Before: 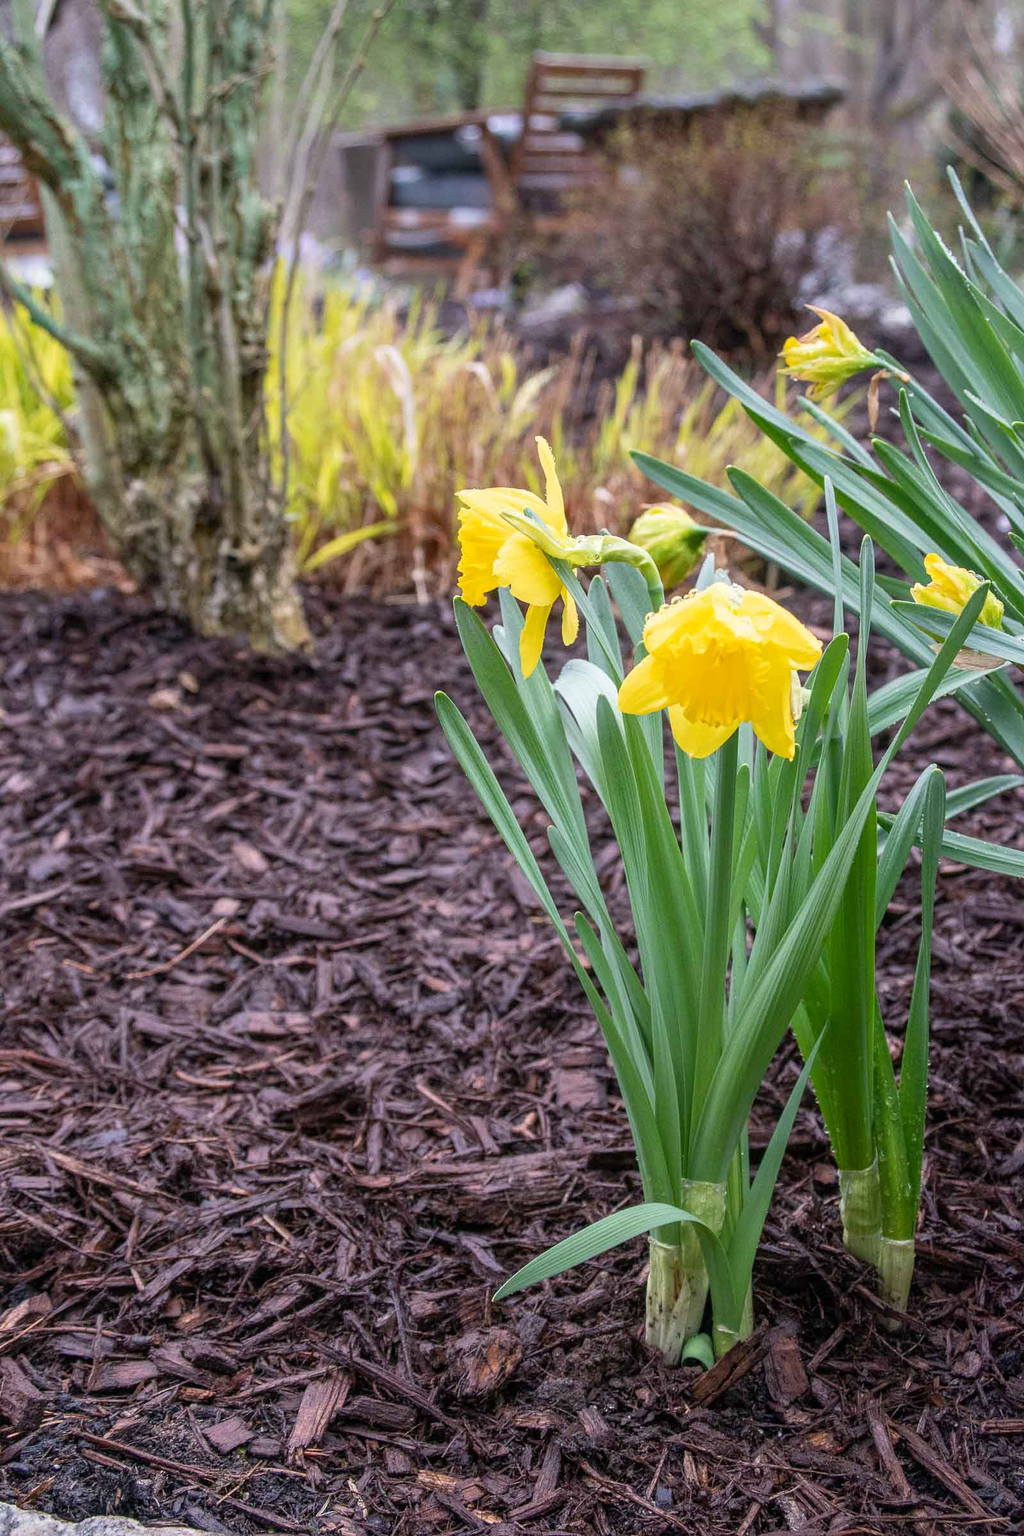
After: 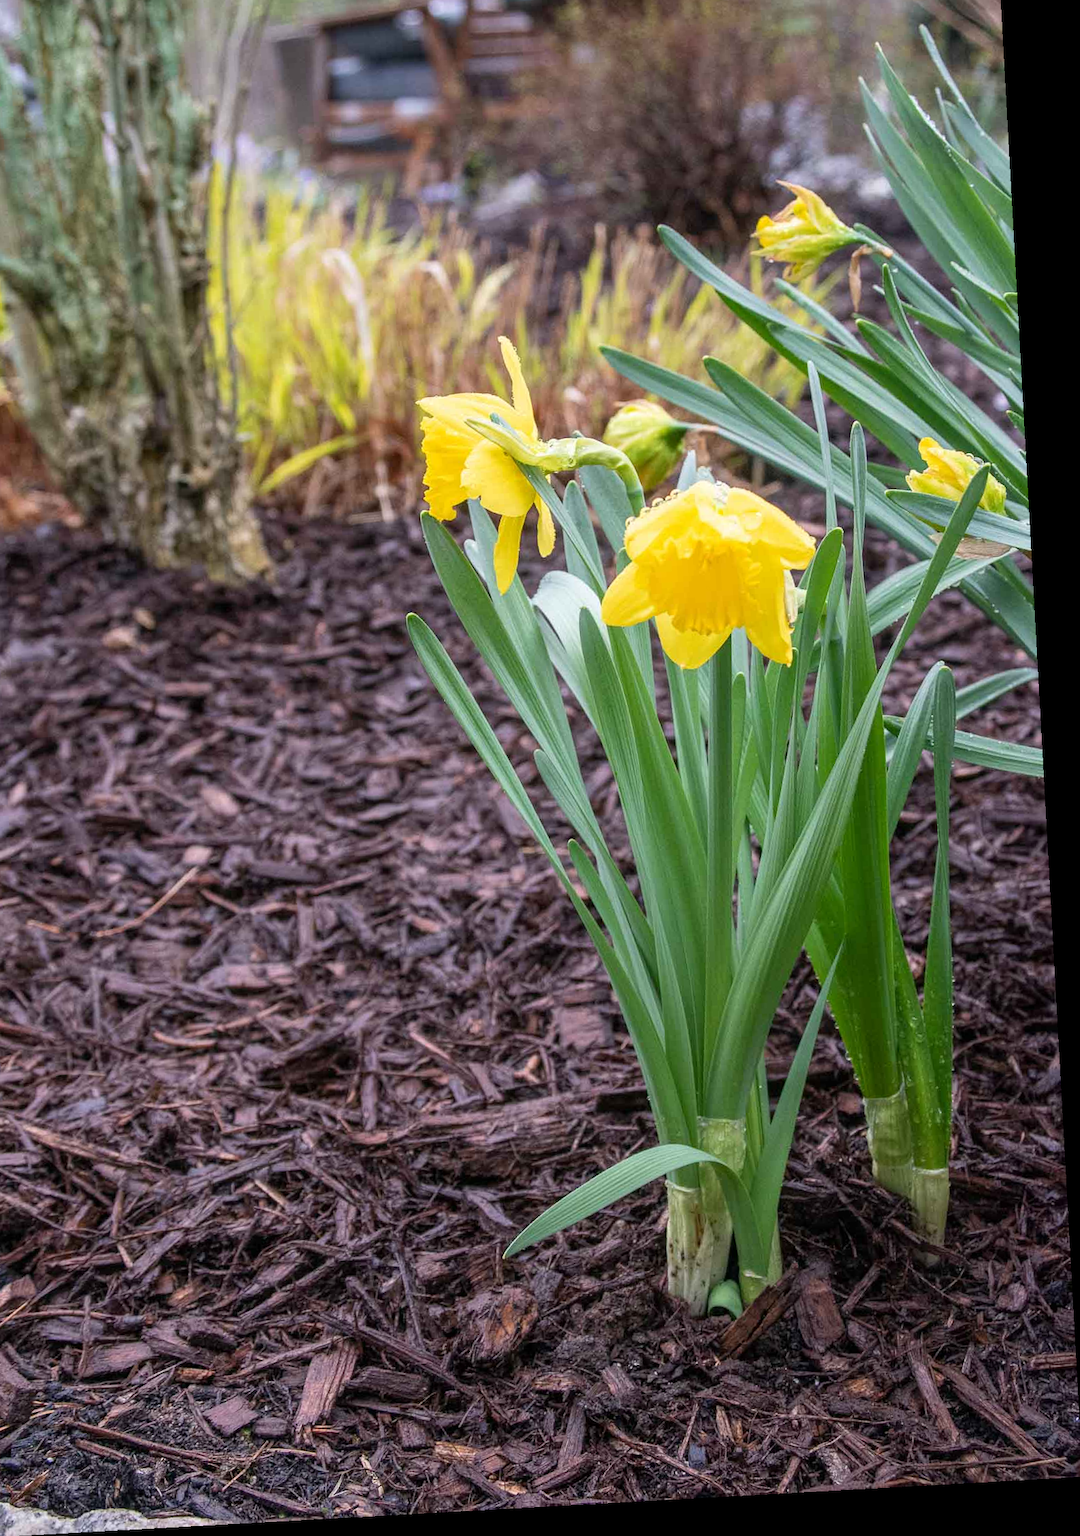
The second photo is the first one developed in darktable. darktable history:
rotate and perspective: rotation -3.18°, automatic cropping off
crop and rotate: left 8.262%, top 9.226%
